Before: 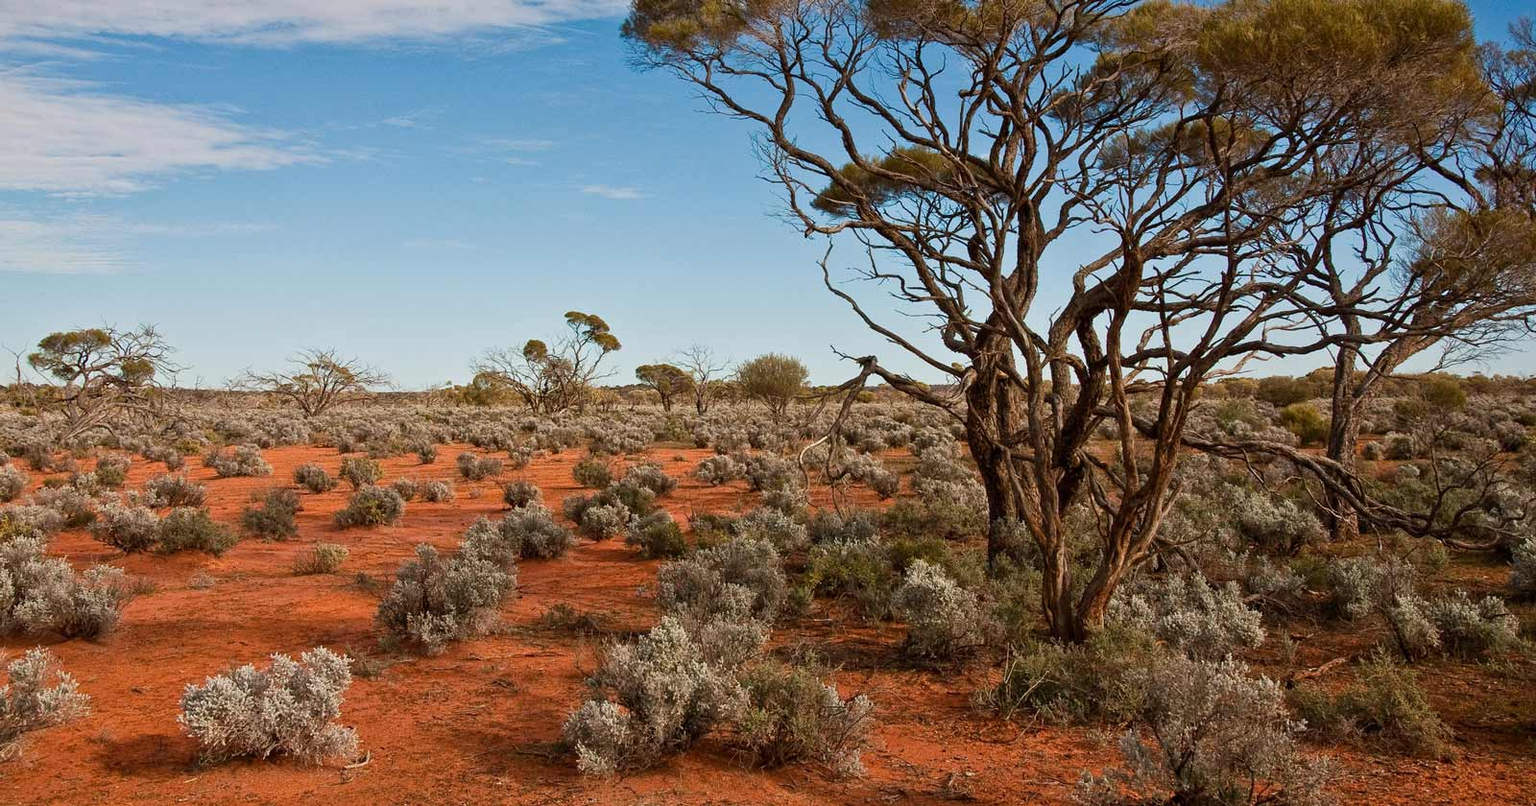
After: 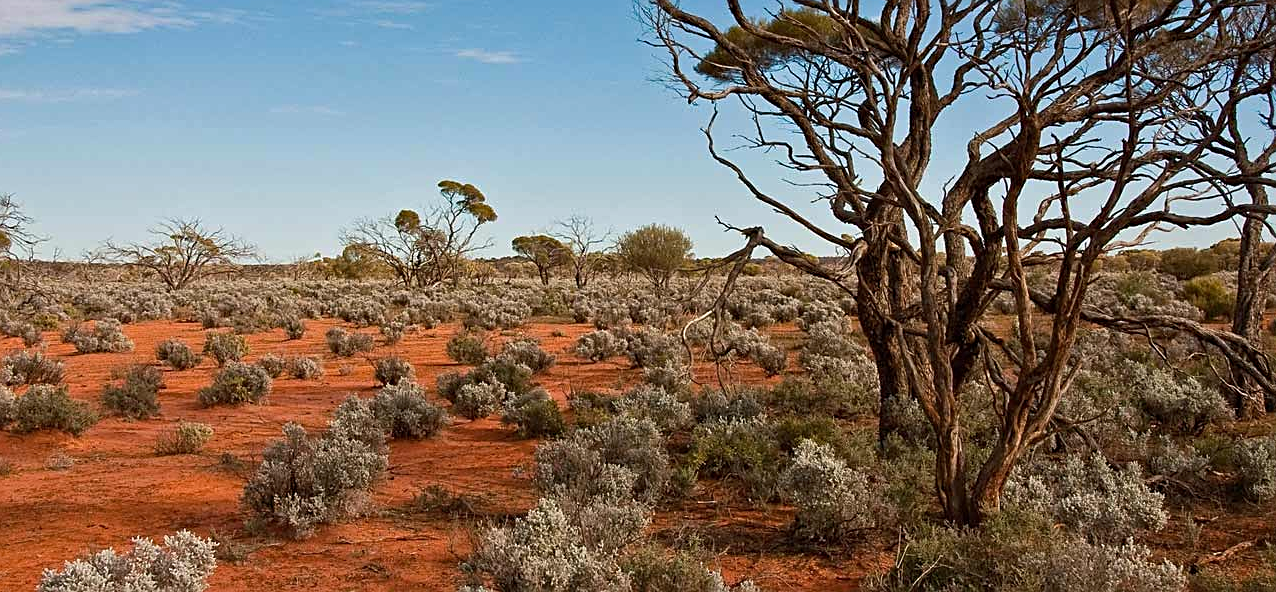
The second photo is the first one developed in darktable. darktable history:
crop: left 9.421%, top 17.145%, right 10.822%, bottom 12.336%
sharpen: on, module defaults
haze removal: compatibility mode true, adaptive false
